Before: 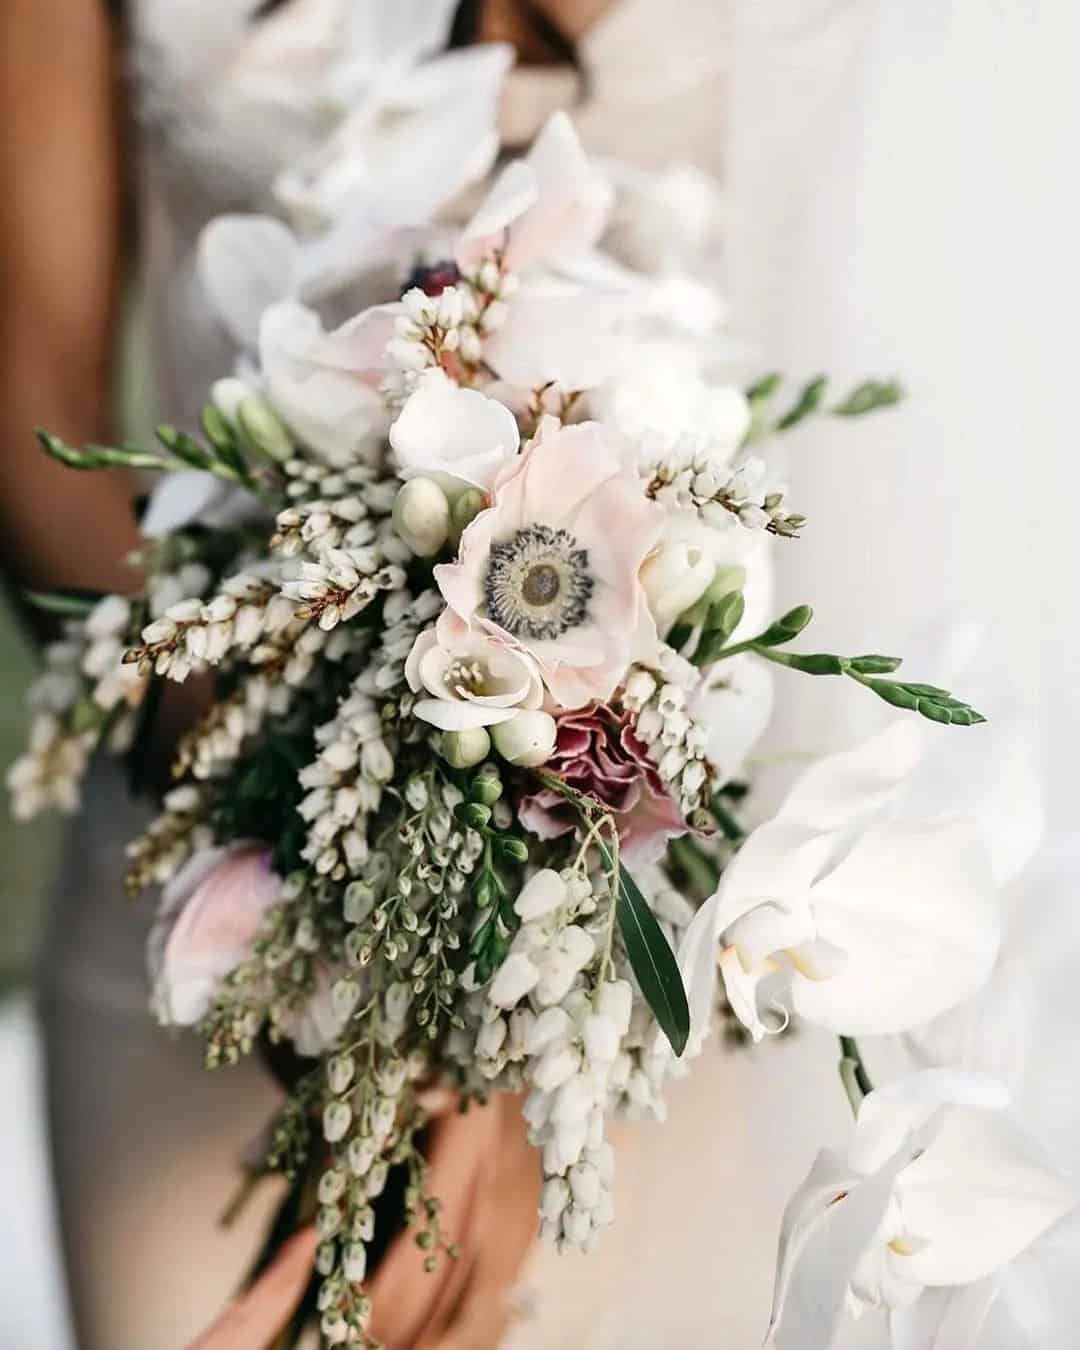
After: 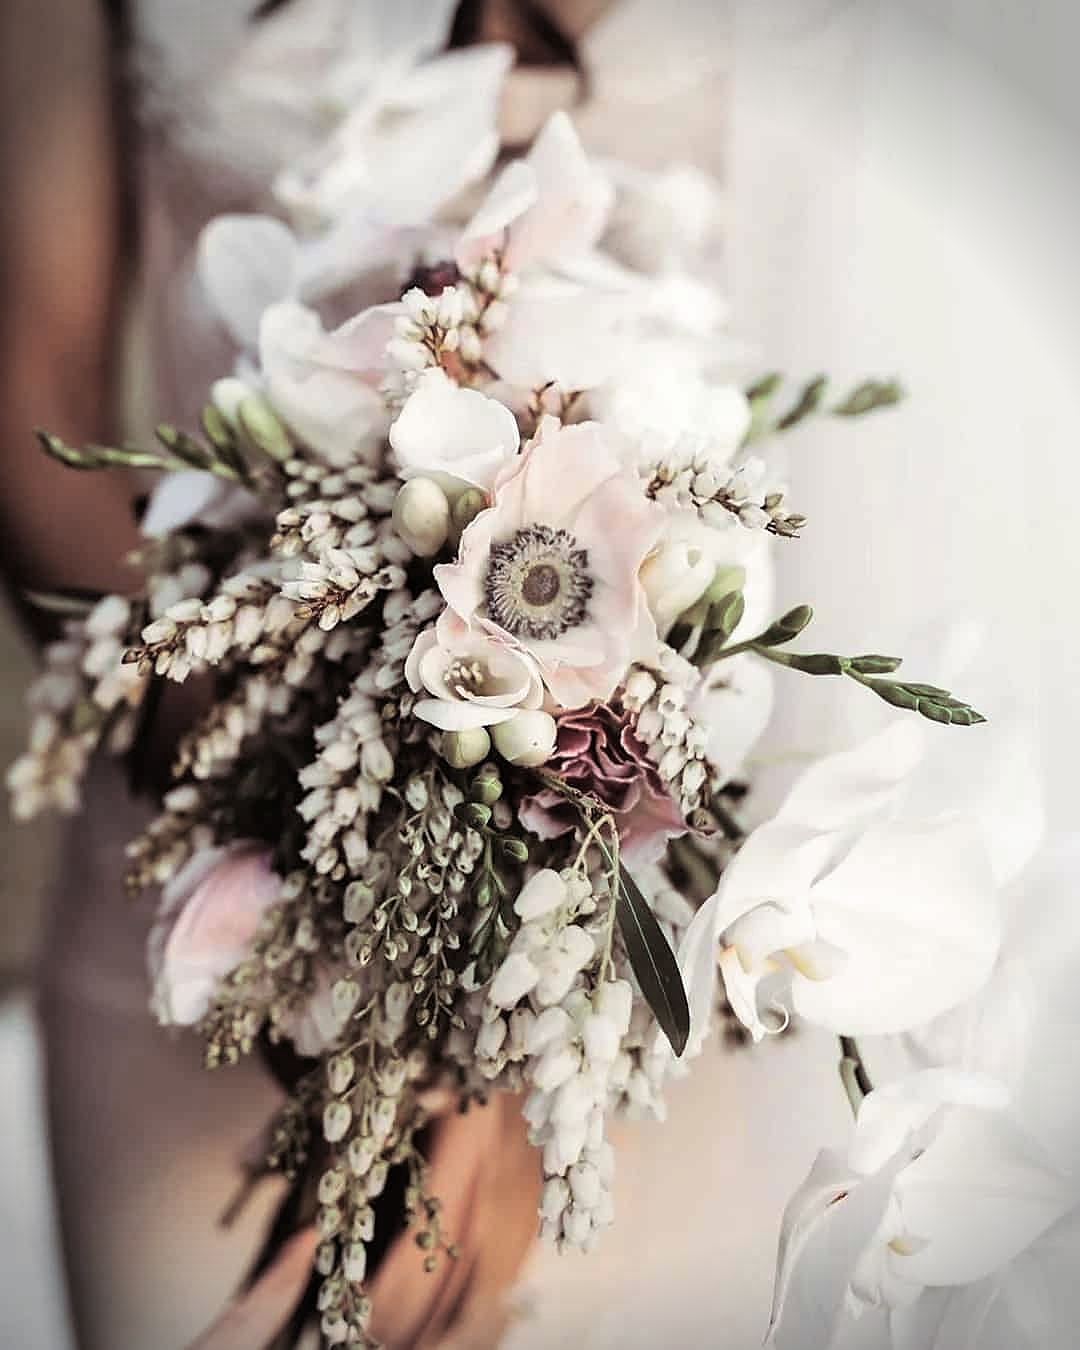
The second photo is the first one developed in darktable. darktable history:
sharpen: radius 0.969, amount 0.604
vignetting: fall-off start 88.03%, fall-off radius 24.9%
split-toning: shadows › saturation 0.24, highlights › hue 54°, highlights › saturation 0.24
